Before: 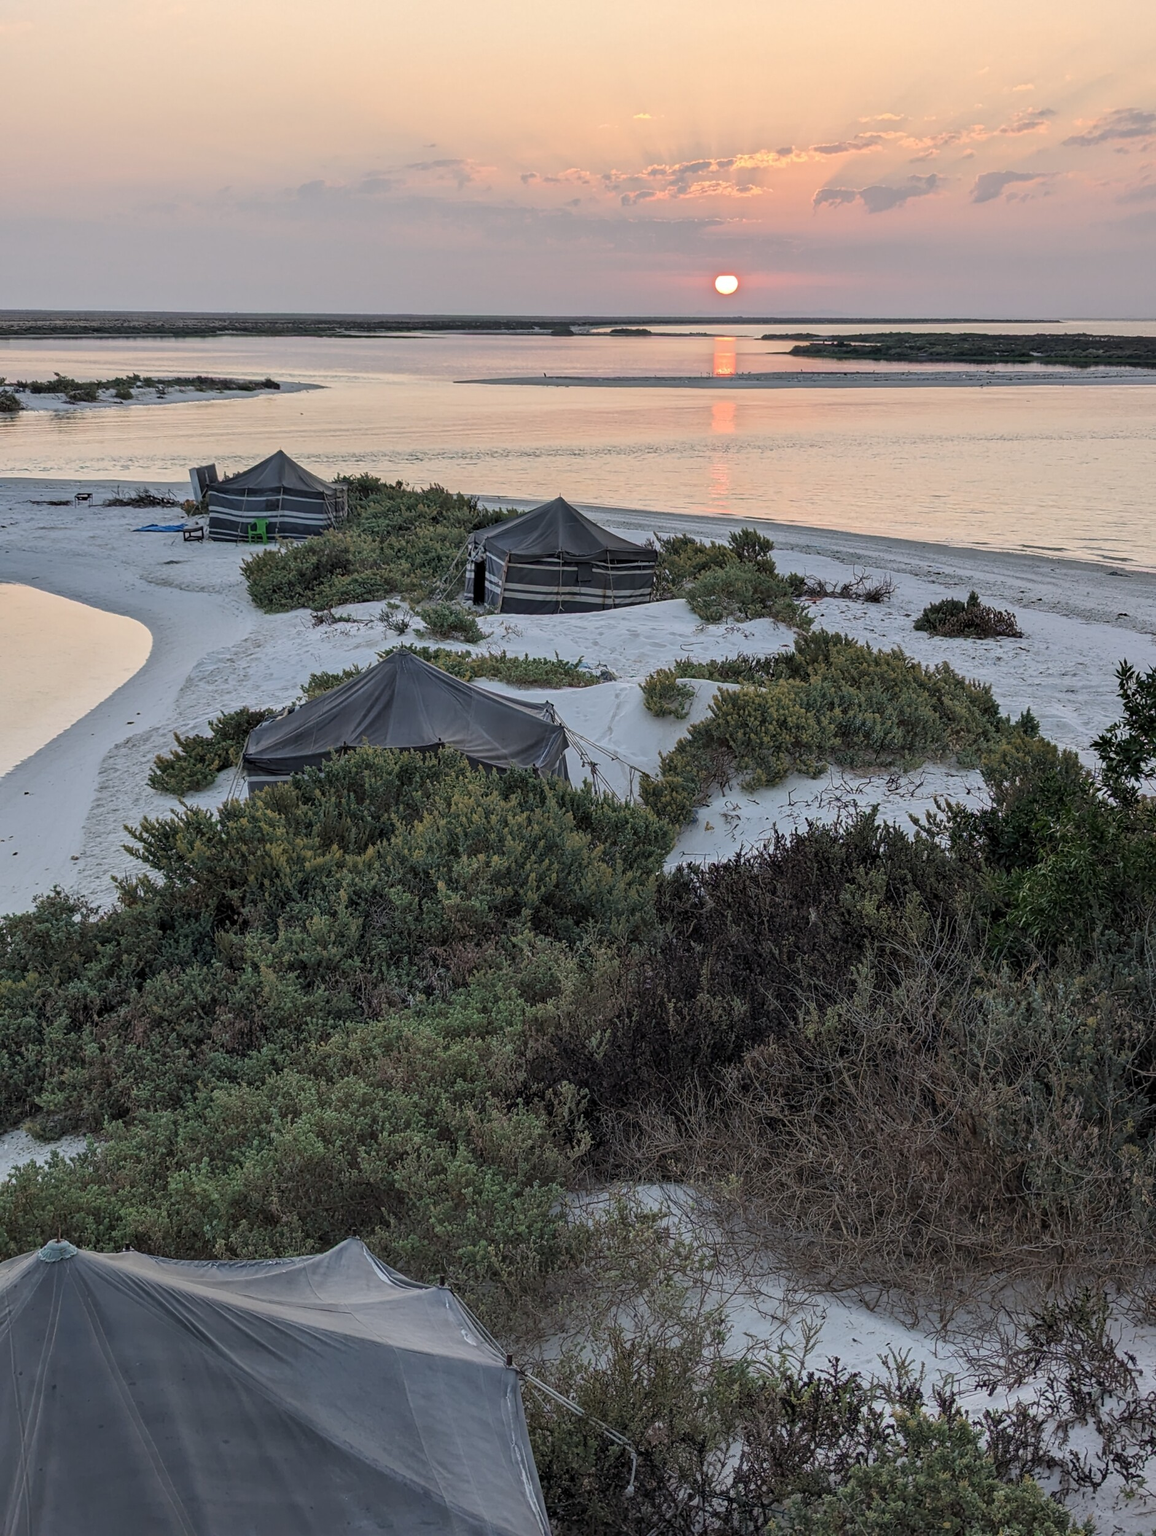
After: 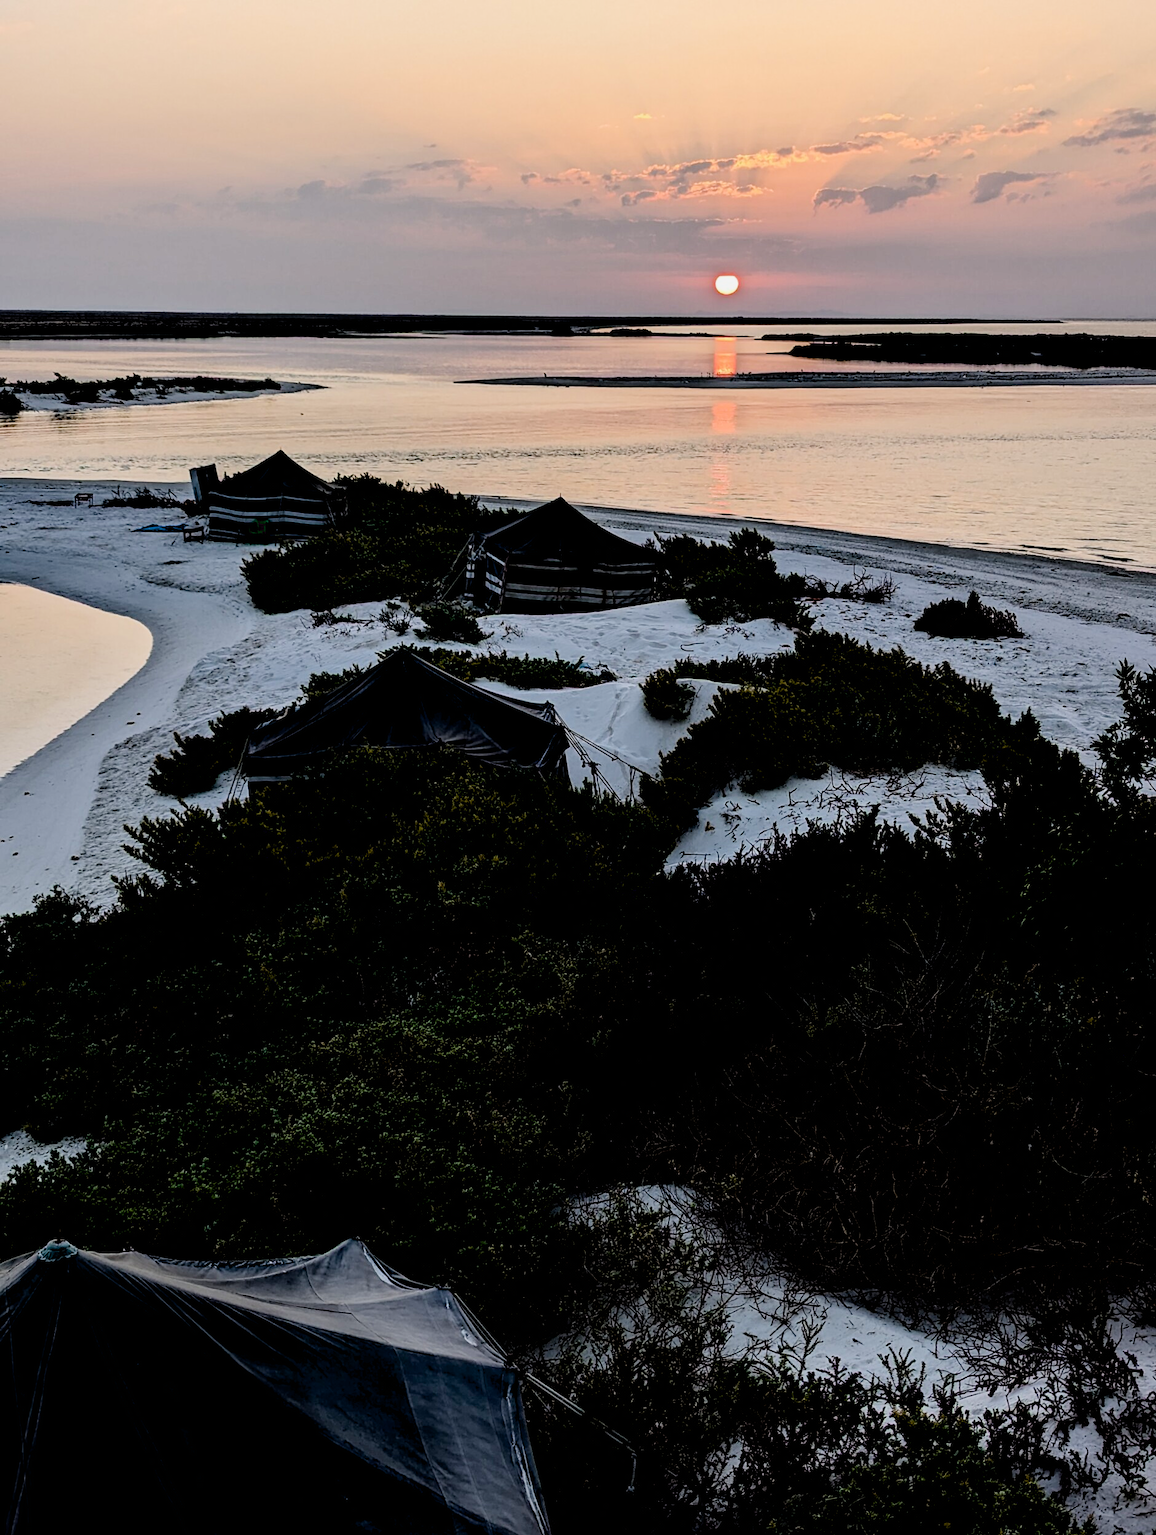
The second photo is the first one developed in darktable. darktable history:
filmic rgb: black relative exposure -4.04 EV, white relative exposure 2.99 EV, threshold 5.96 EV, hardness 2.98, contrast 1.508, enable highlight reconstruction true
exposure: black level correction 0.099, exposure -0.095 EV, compensate highlight preservation false
